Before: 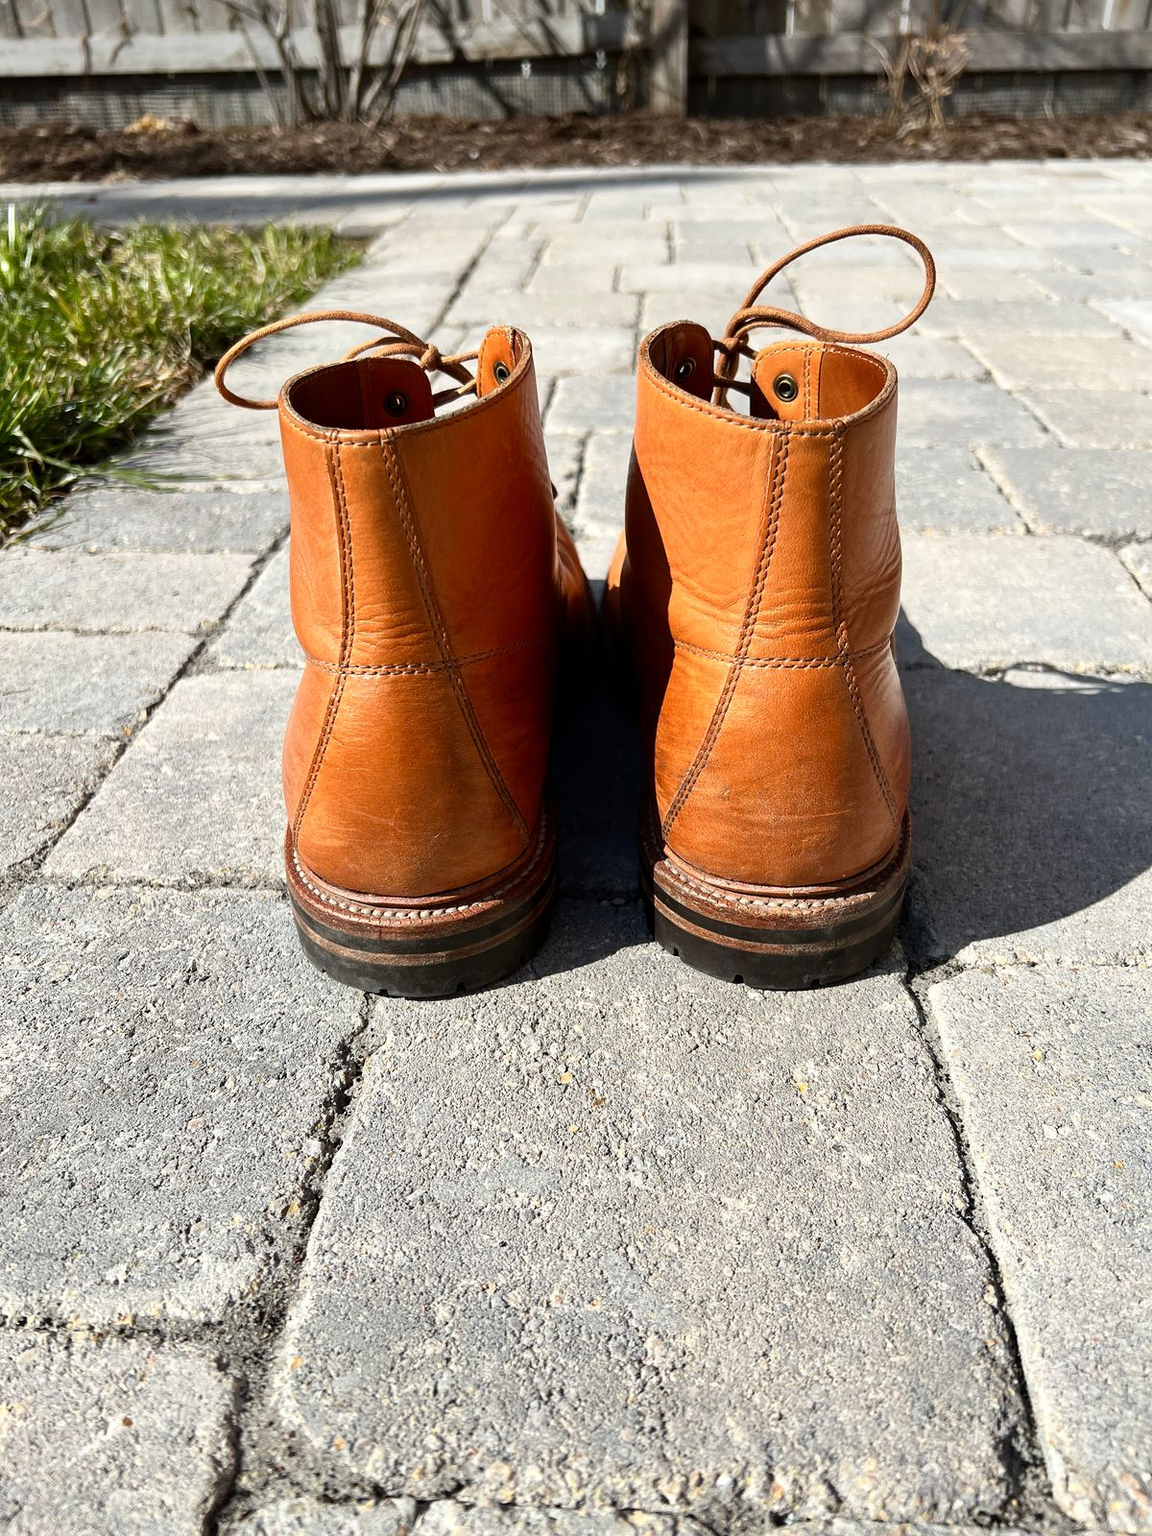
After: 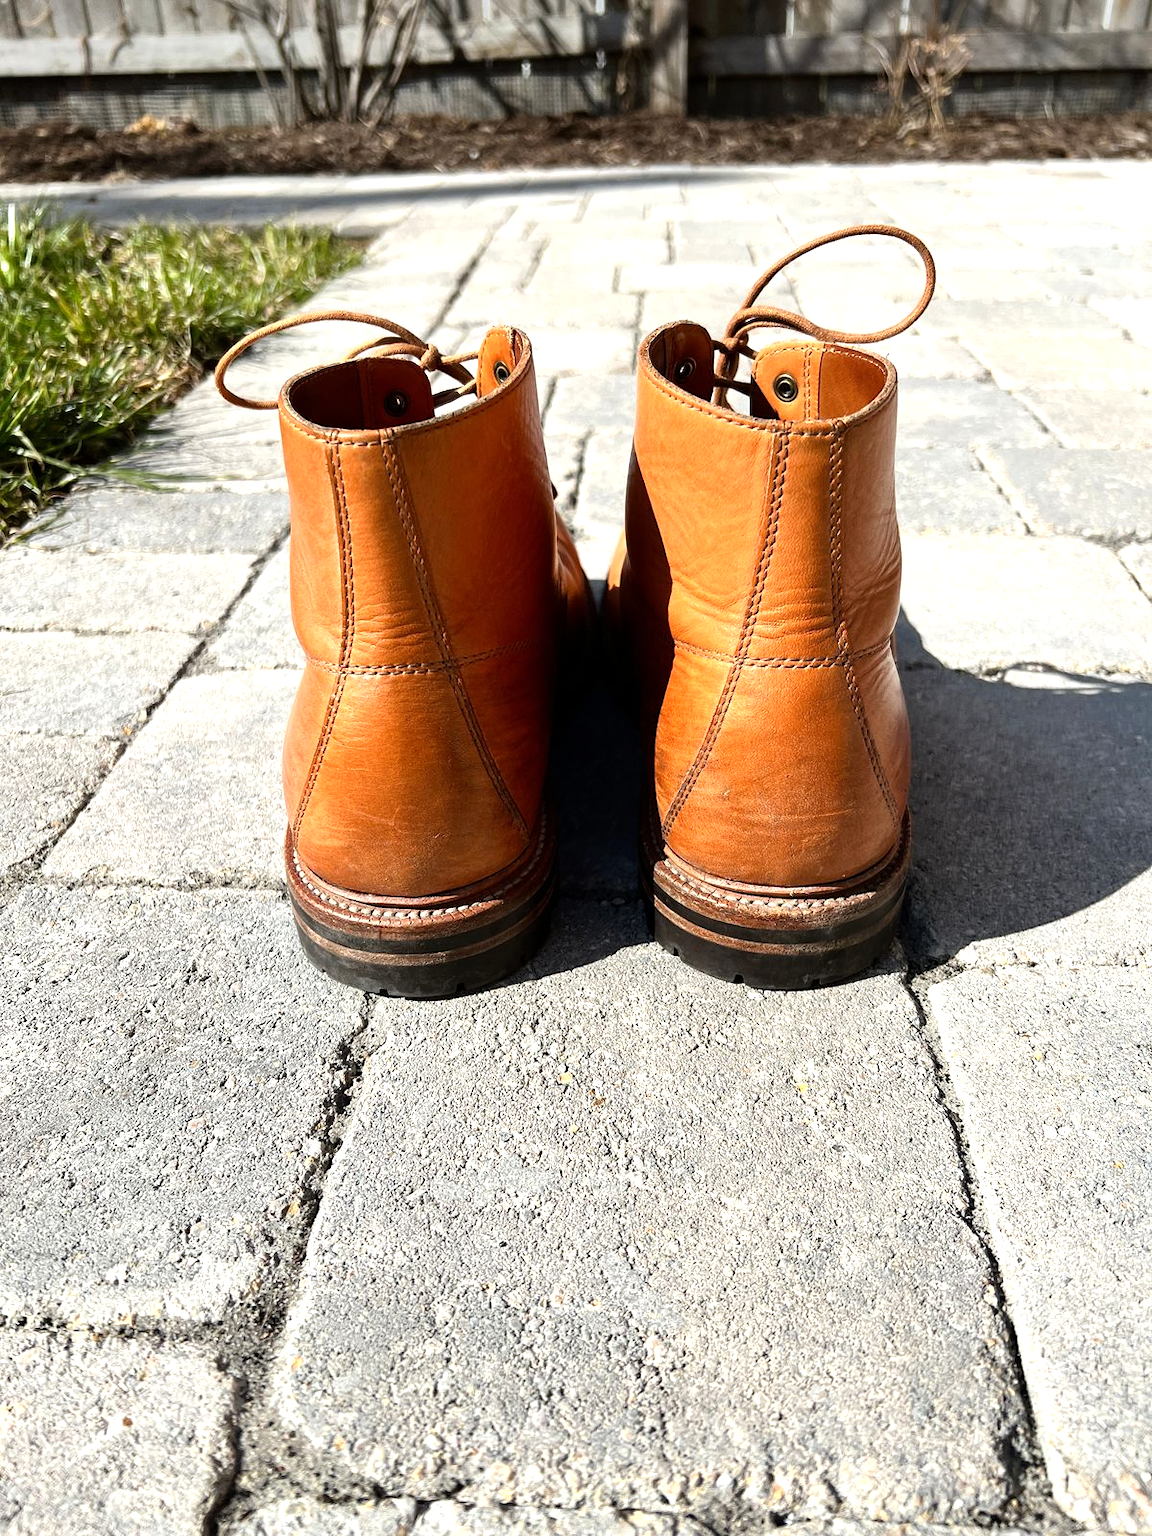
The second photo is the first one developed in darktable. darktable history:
tone equalizer: -8 EV -0.403 EV, -7 EV -0.406 EV, -6 EV -0.3 EV, -5 EV -0.206 EV, -3 EV 0.202 EV, -2 EV 0.329 EV, -1 EV 0.399 EV, +0 EV 0.433 EV, luminance estimator HSV value / RGB max
